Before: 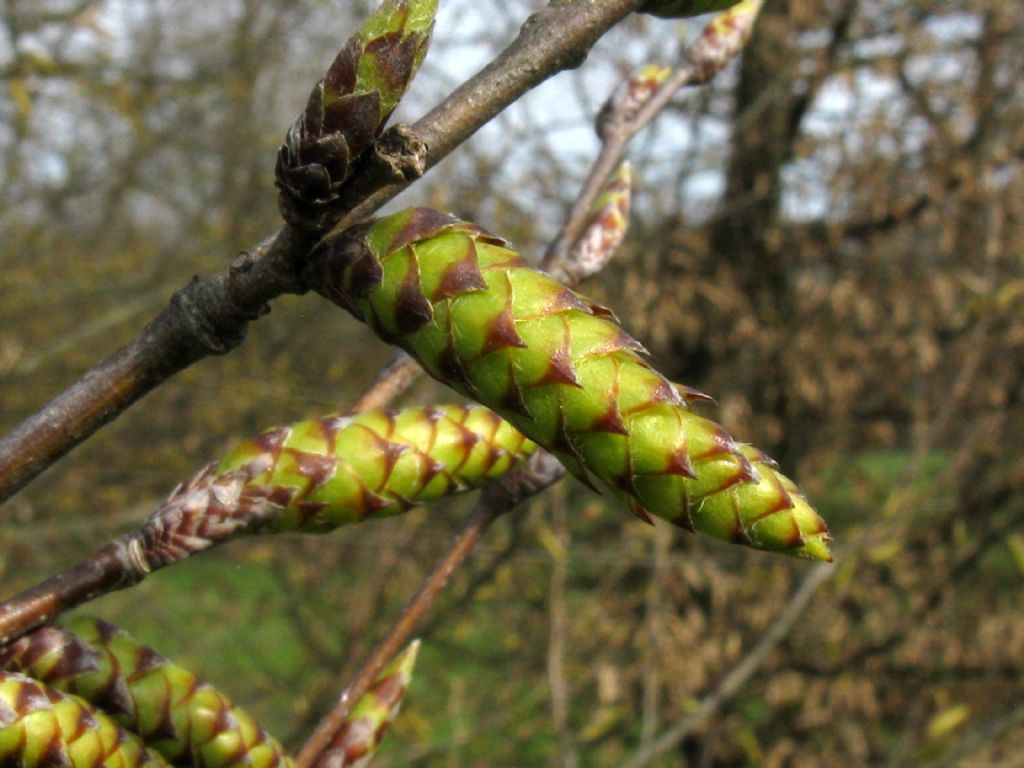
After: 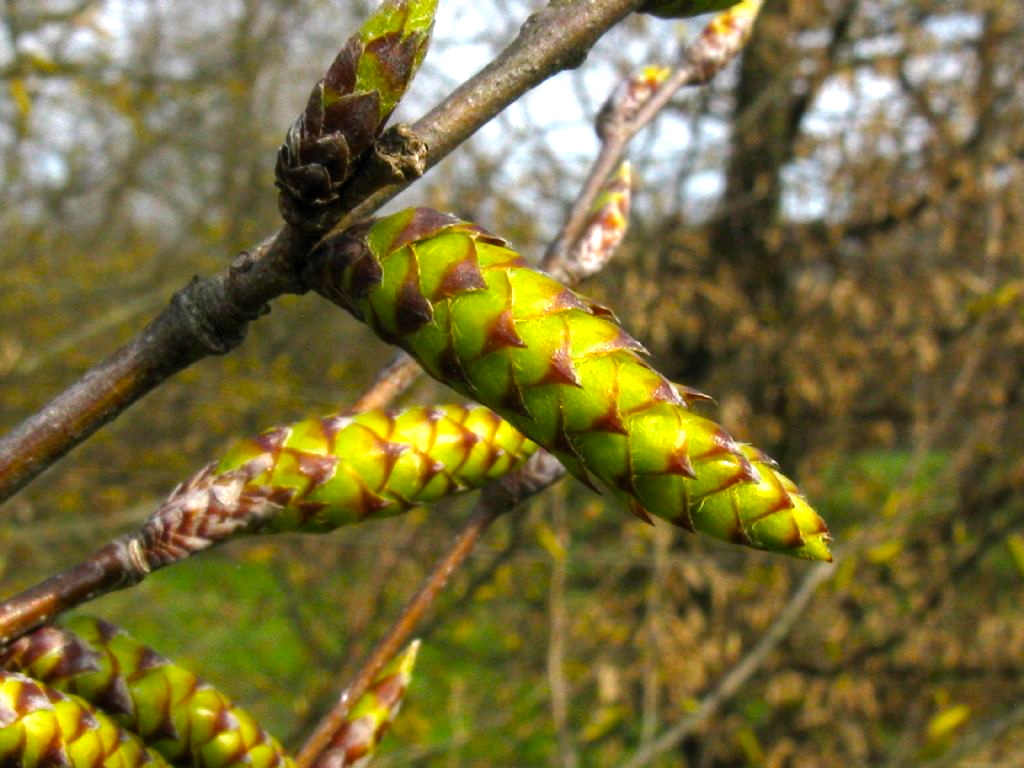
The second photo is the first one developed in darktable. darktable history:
color balance rgb: highlights gain › luminance 0.479%, highlights gain › chroma 0.307%, highlights gain › hue 41.73°, perceptual saturation grading › global saturation 30.902%, perceptual brilliance grading › global brilliance 12.02%
